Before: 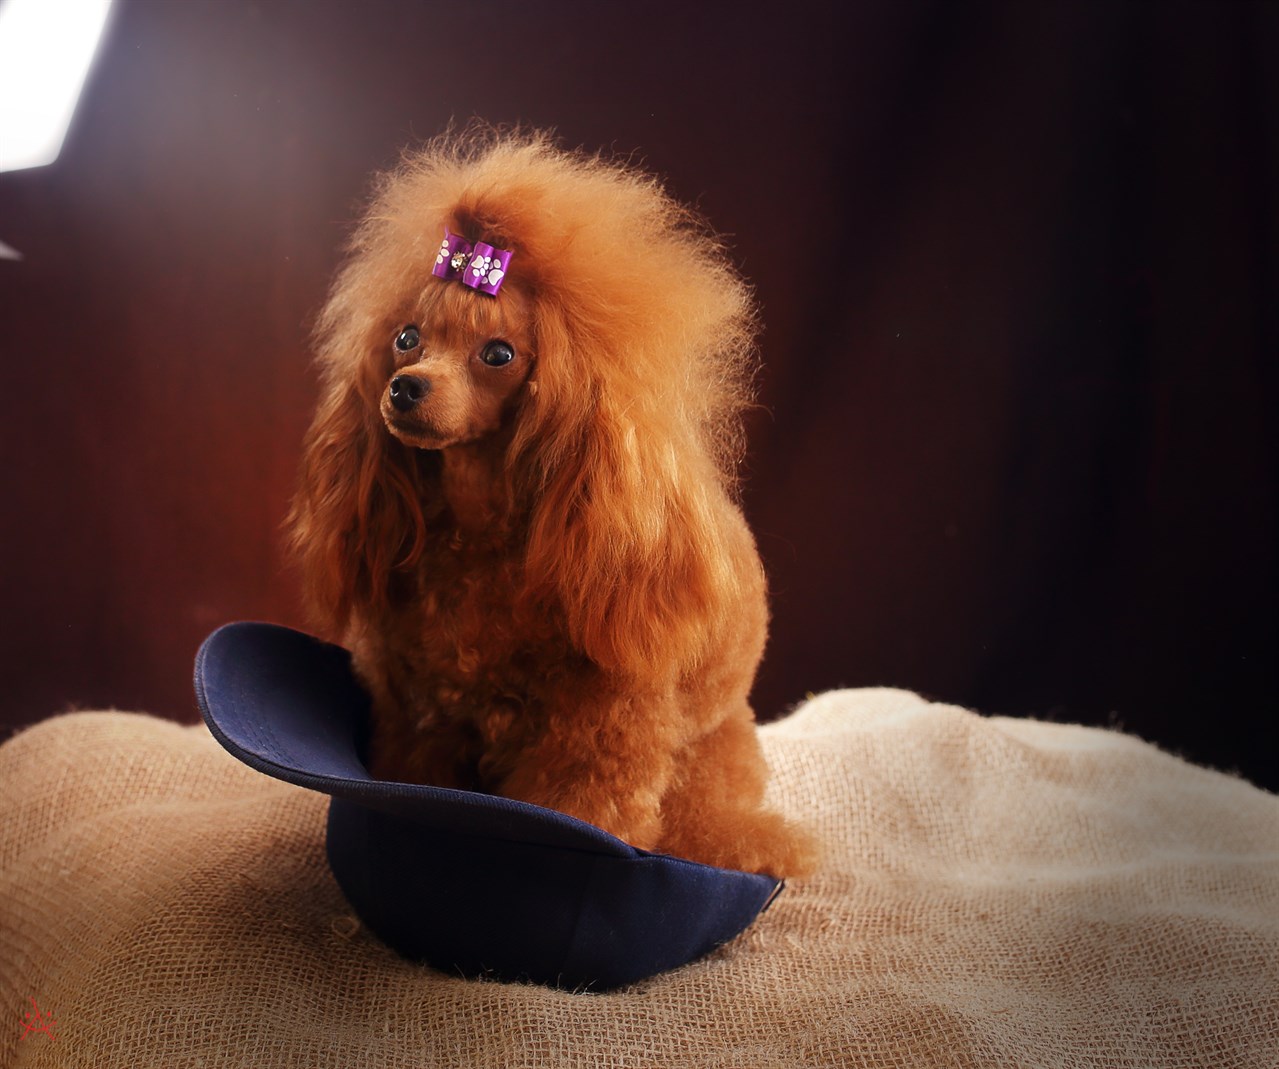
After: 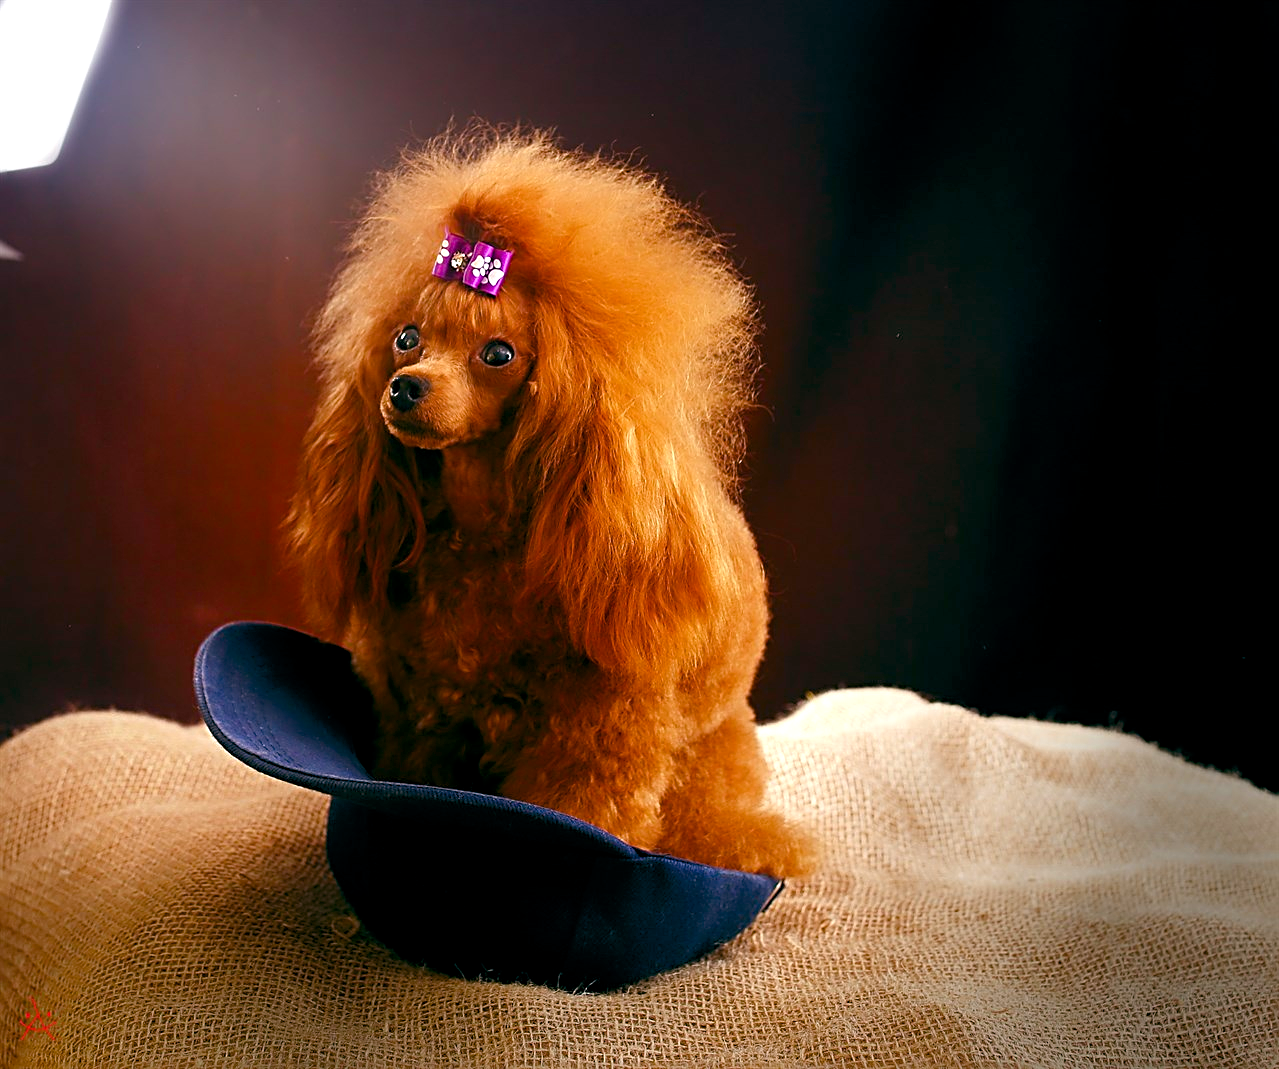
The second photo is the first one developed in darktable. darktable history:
color balance rgb: global offset › luminance -0.312%, global offset › chroma 0.11%, global offset › hue 165.88°, perceptual saturation grading › global saturation 20%, perceptual saturation grading › highlights -25.017%, perceptual saturation grading › shadows 25.811%, perceptual brilliance grading › global brilliance 11.295%, global vibrance 20%
sharpen: radius 2.746
